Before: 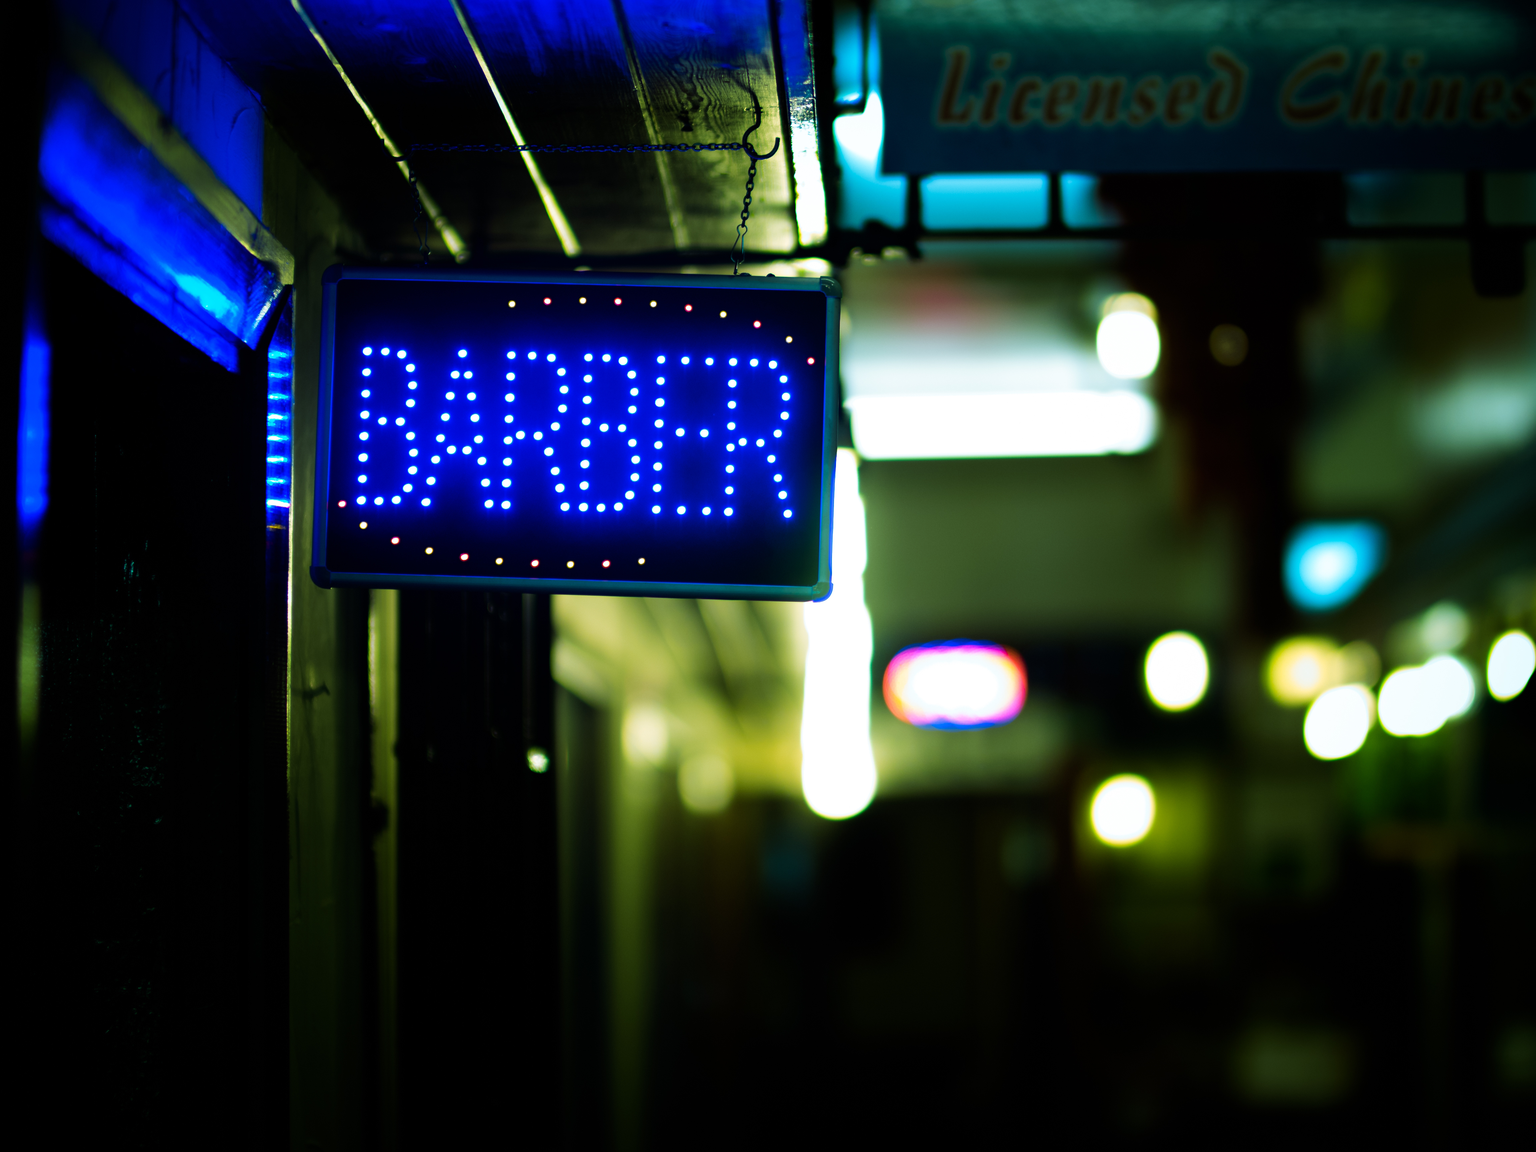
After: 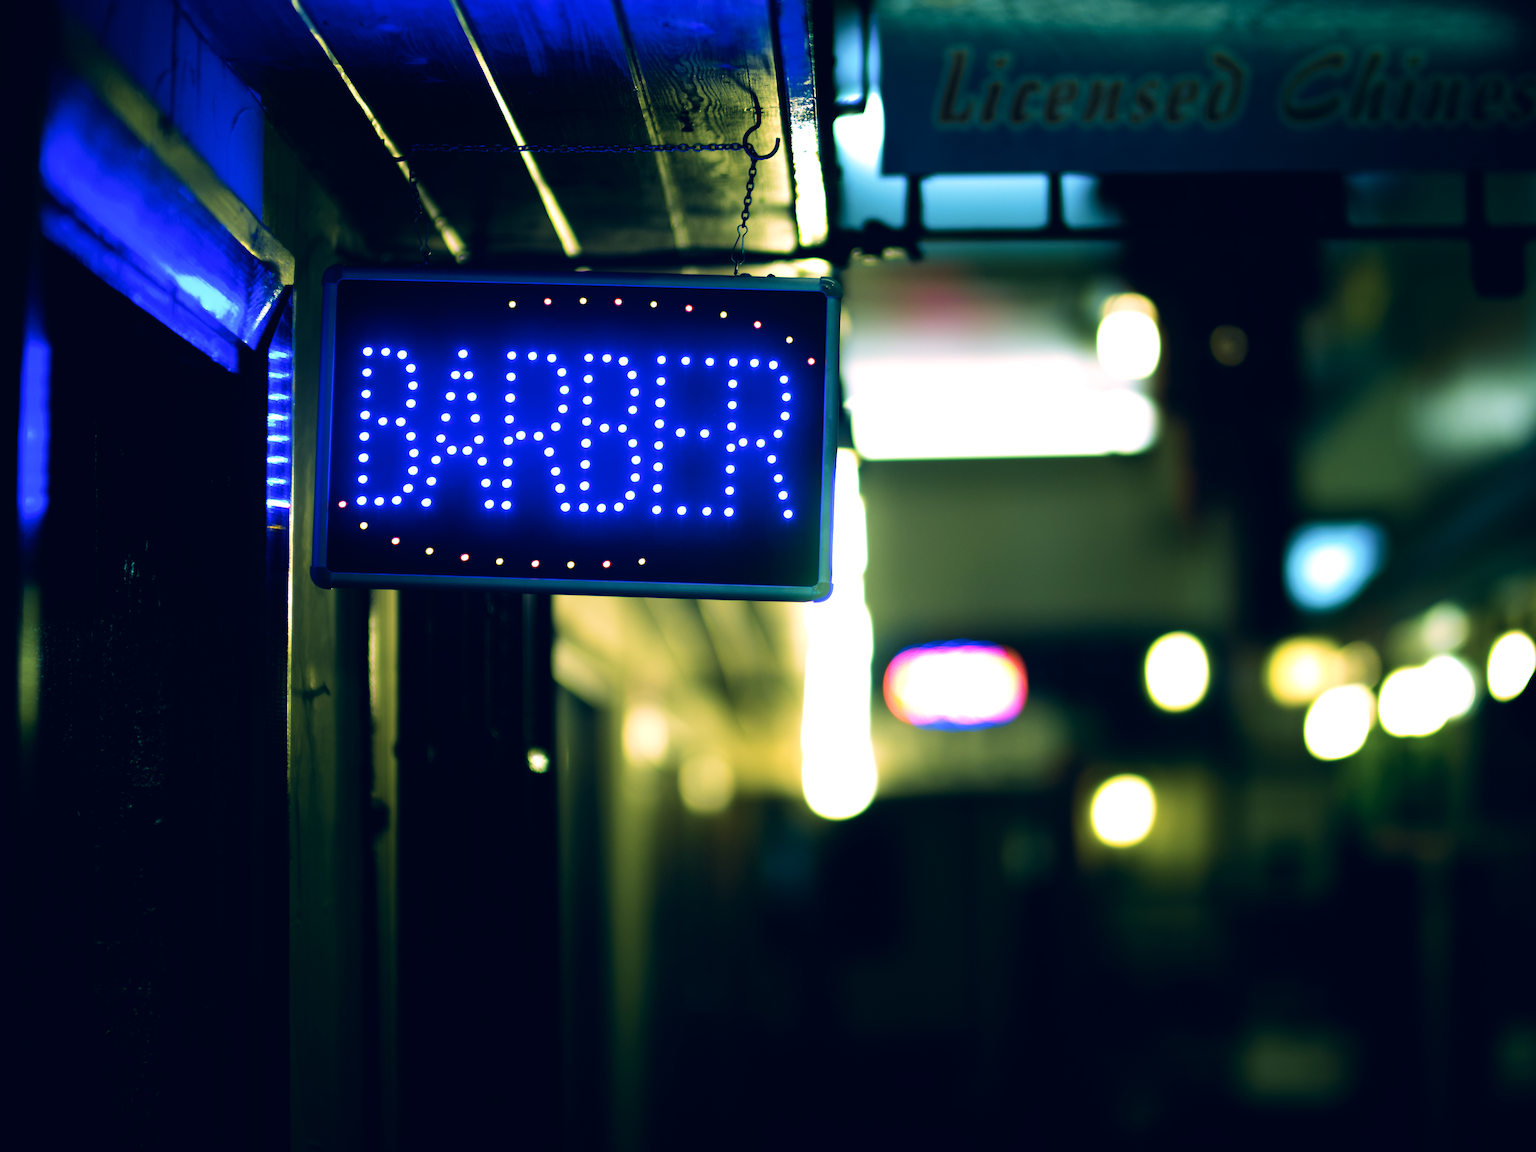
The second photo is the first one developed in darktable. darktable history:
color correction: highlights a* 14.39, highlights b* 6.18, shadows a* -5.52, shadows b* -15.36, saturation 0.847
exposure: exposure 0.295 EV, compensate highlight preservation false
velvia: on, module defaults
